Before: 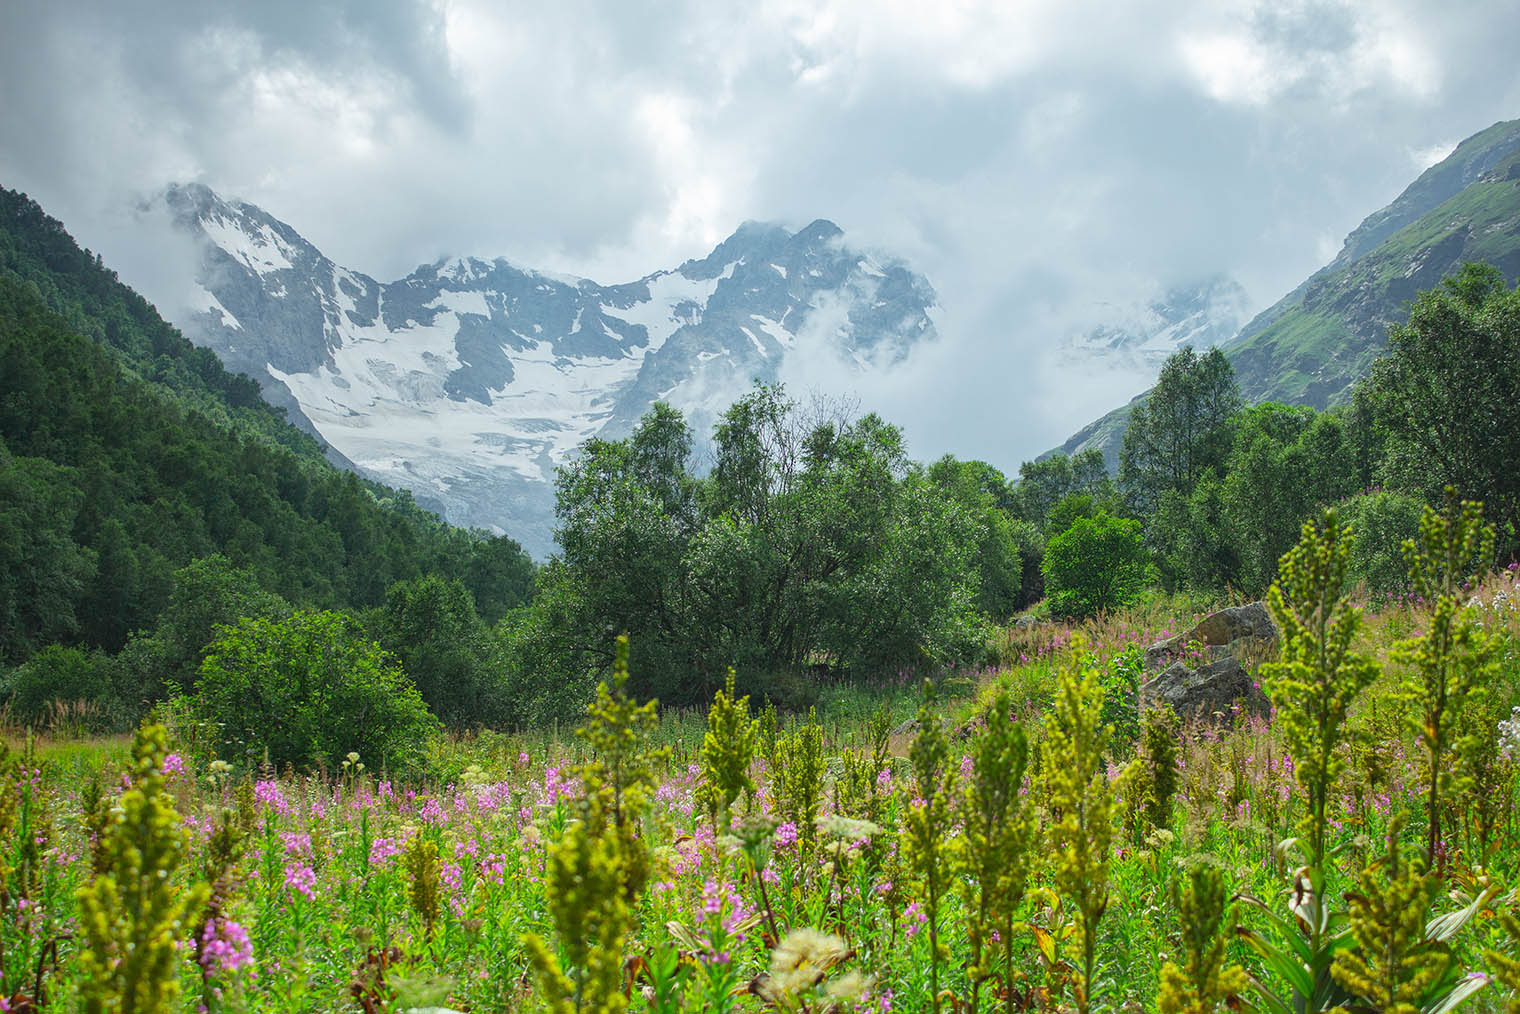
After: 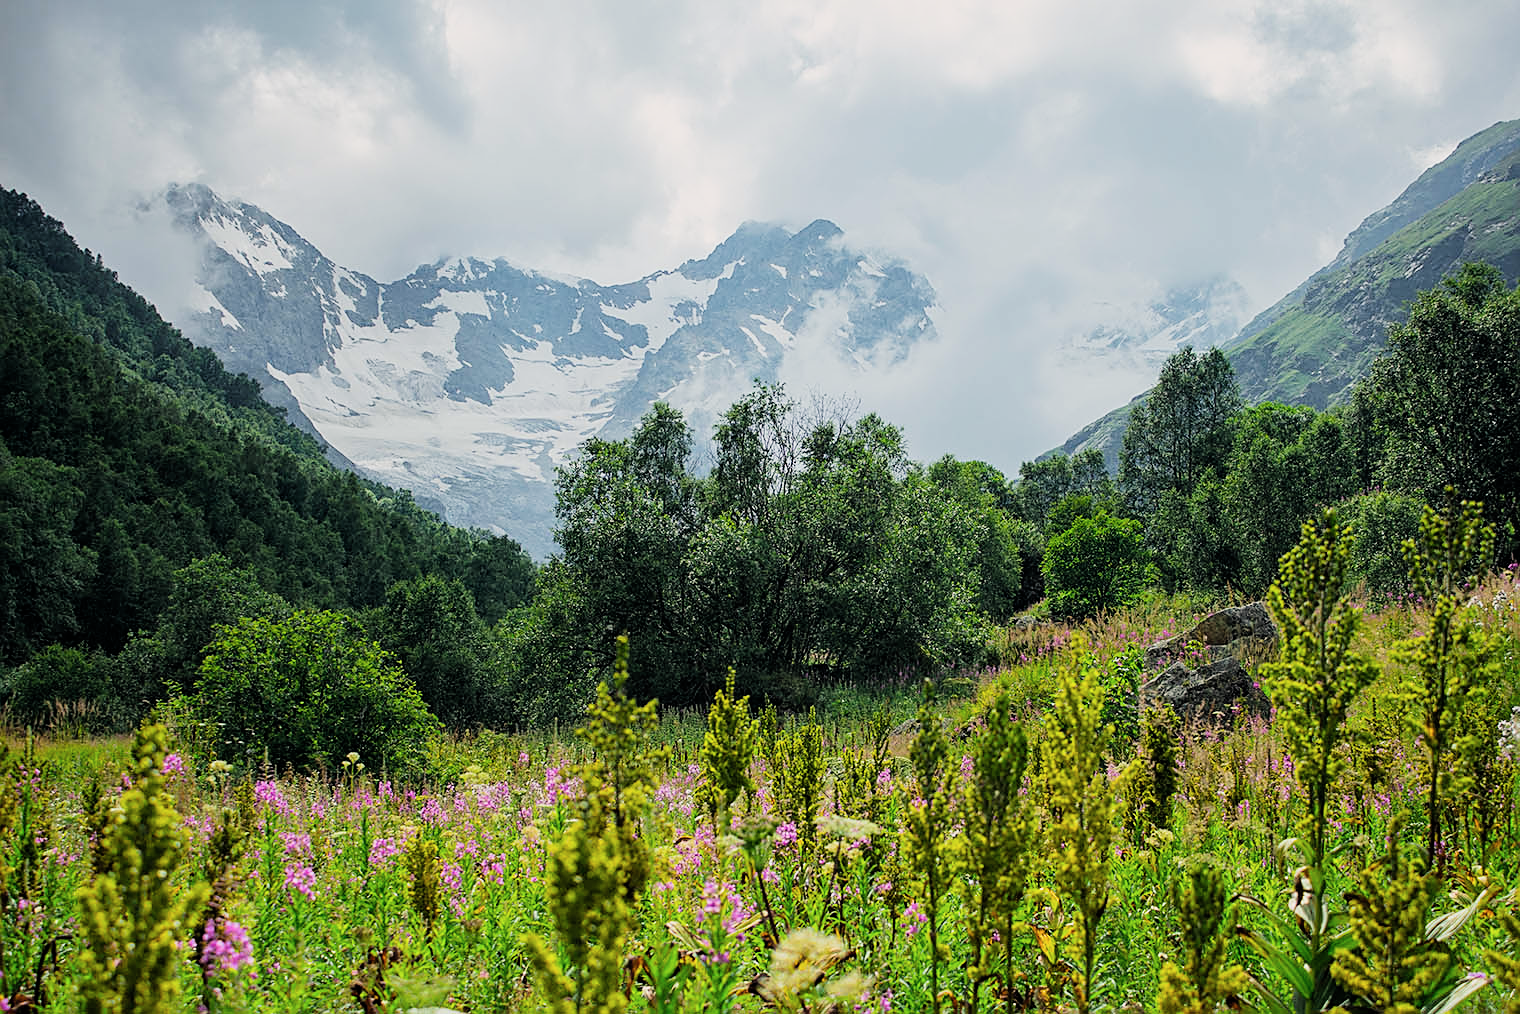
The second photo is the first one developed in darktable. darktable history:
filmic rgb: black relative exposure -5 EV, white relative exposure 3.5 EV, hardness 3.19, contrast 1.3, highlights saturation mix -50%
color balance rgb: shadows lift › hue 87.51°, highlights gain › chroma 1.62%, highlights gain › hue 55.1°, global offset › chroma 0.06%, global offset › hue 253.66°, linear chroma grading › global chroma 0.5%, perceptual saturation grading › global saturation 16.38%
contrast brightness saturation: contrast 0.01, saturation -0.05
sharpen: on, module defaults
